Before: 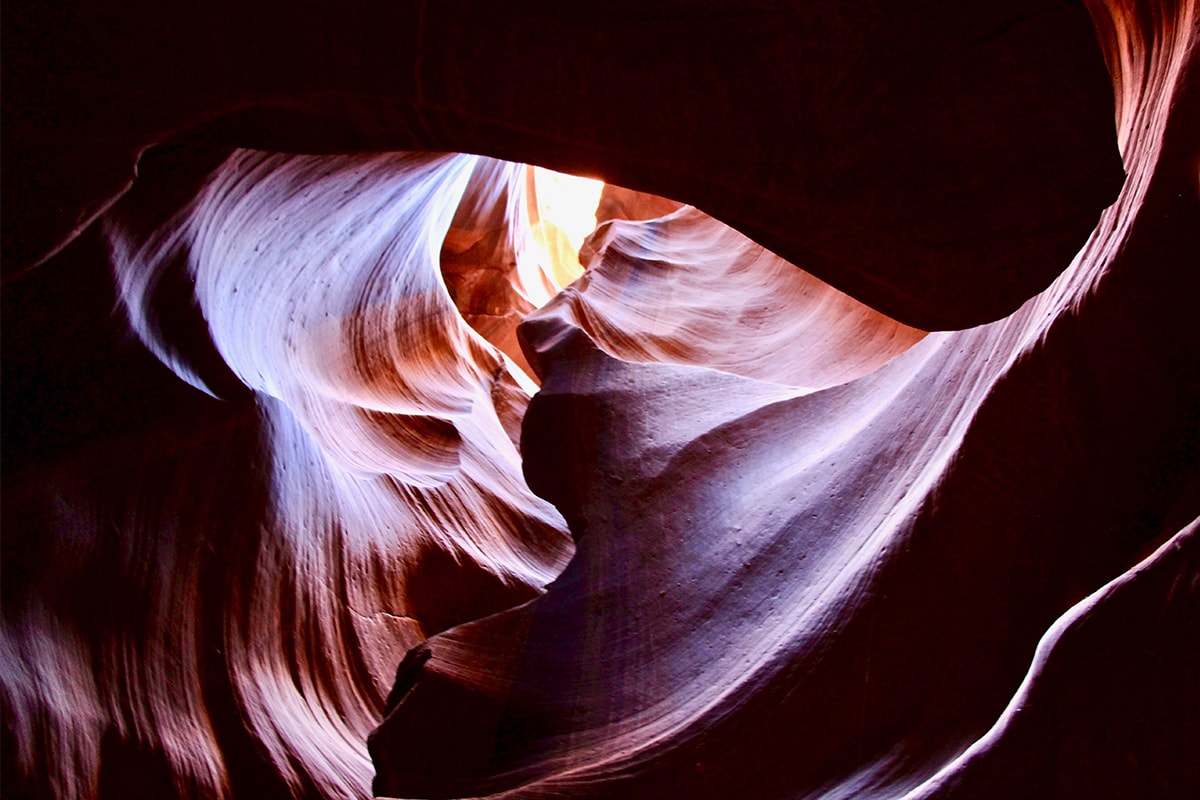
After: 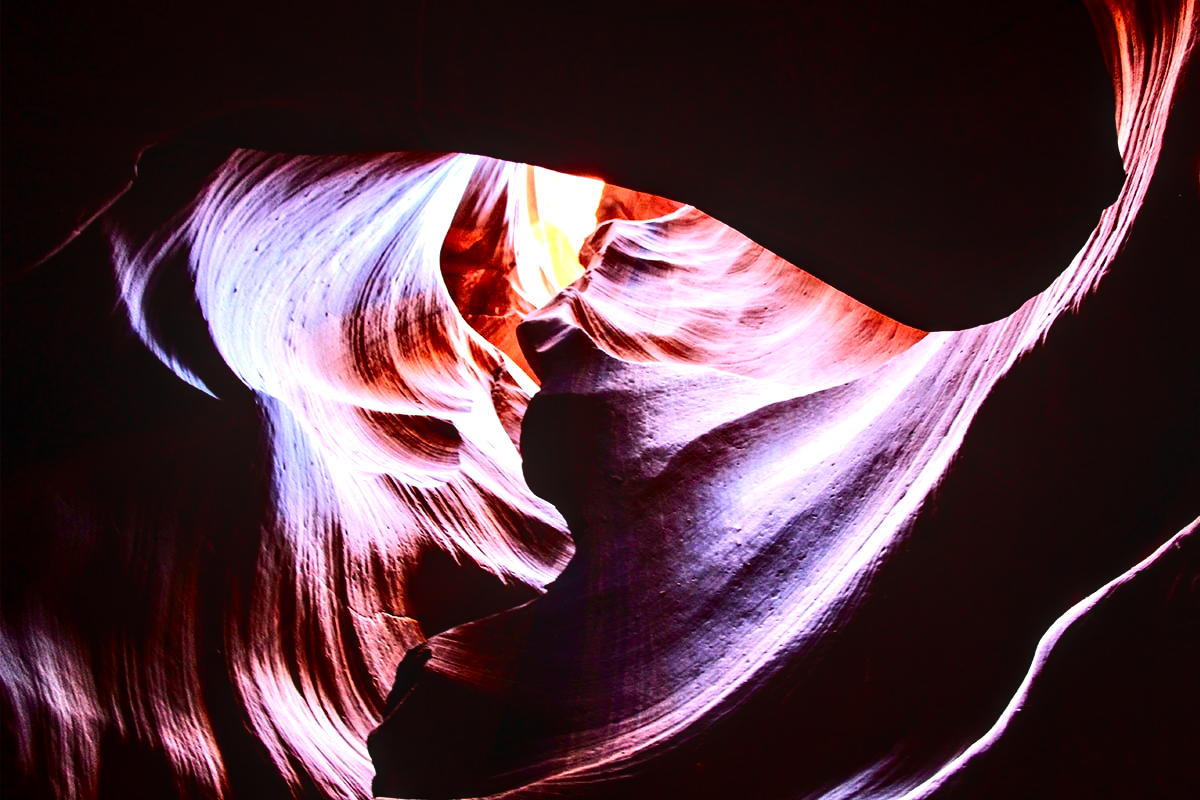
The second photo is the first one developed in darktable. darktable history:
contrast brightness saturation: contrast 0.178, saturation 0.3
local contrast: on, module defaults
tone equalizer: -8 EV -1.08 EV, -7 EV -1.02 EV, -6 EV -0.867 EV, -5 EV -0.564 EV, -3 EV 0.602 EV, -2 EV 0.864 EV, -1 EV 1 EV, +0 EV 1.08 EV, edges refinement/feathering 500, mask exposure compensation -1.57 EV, preserve details no
